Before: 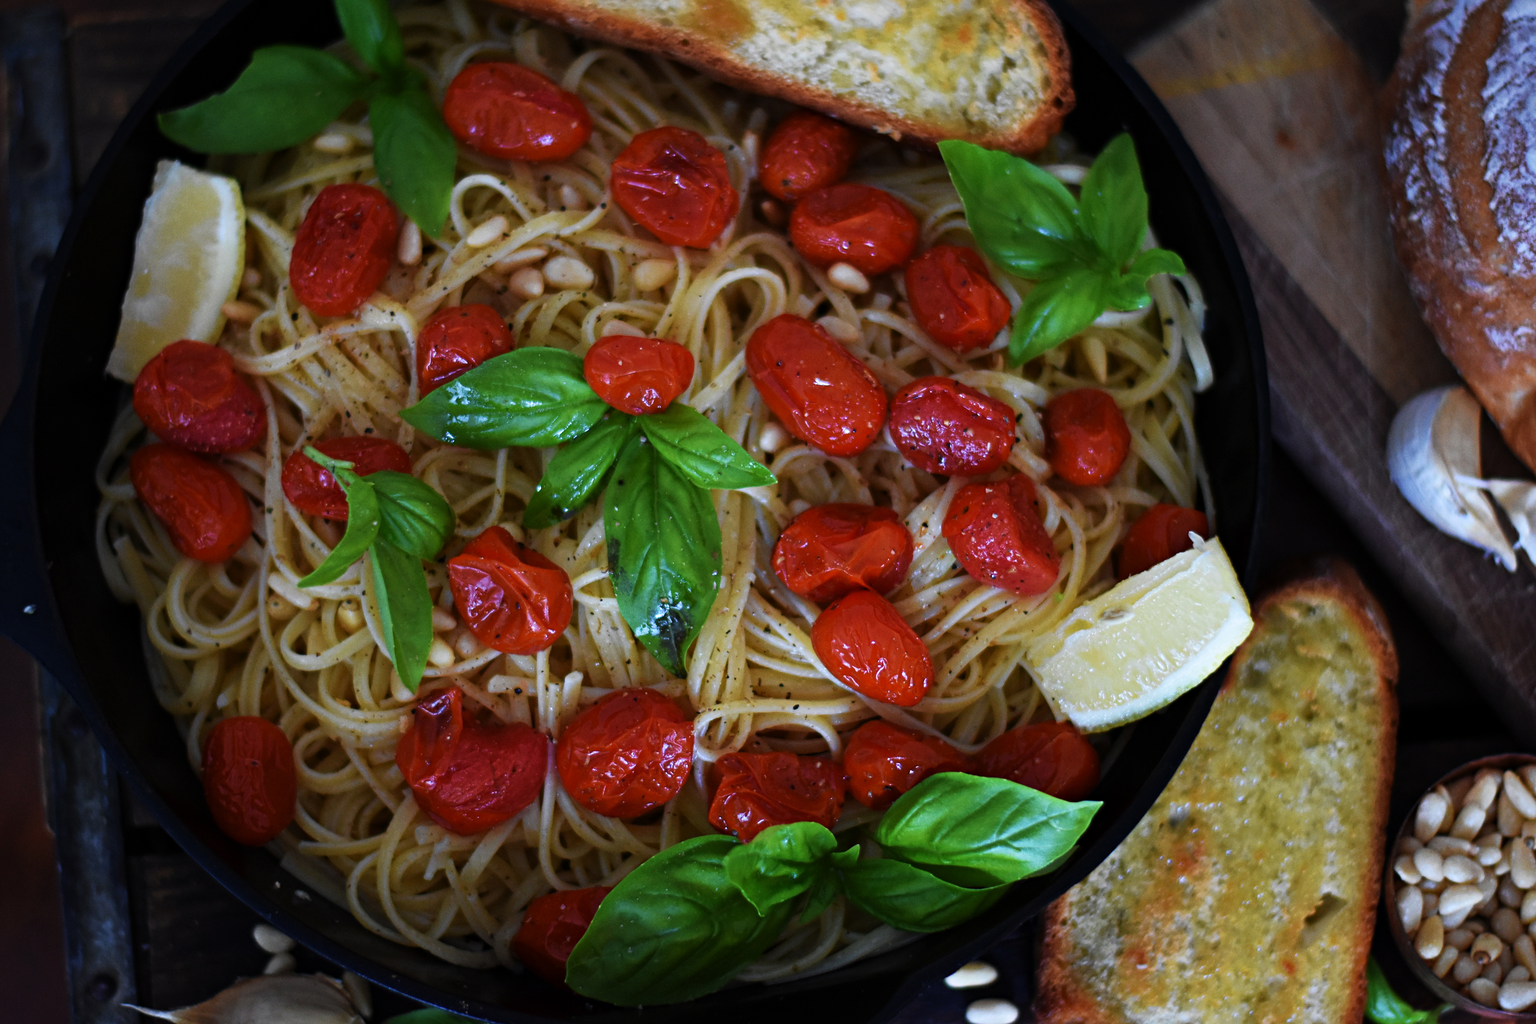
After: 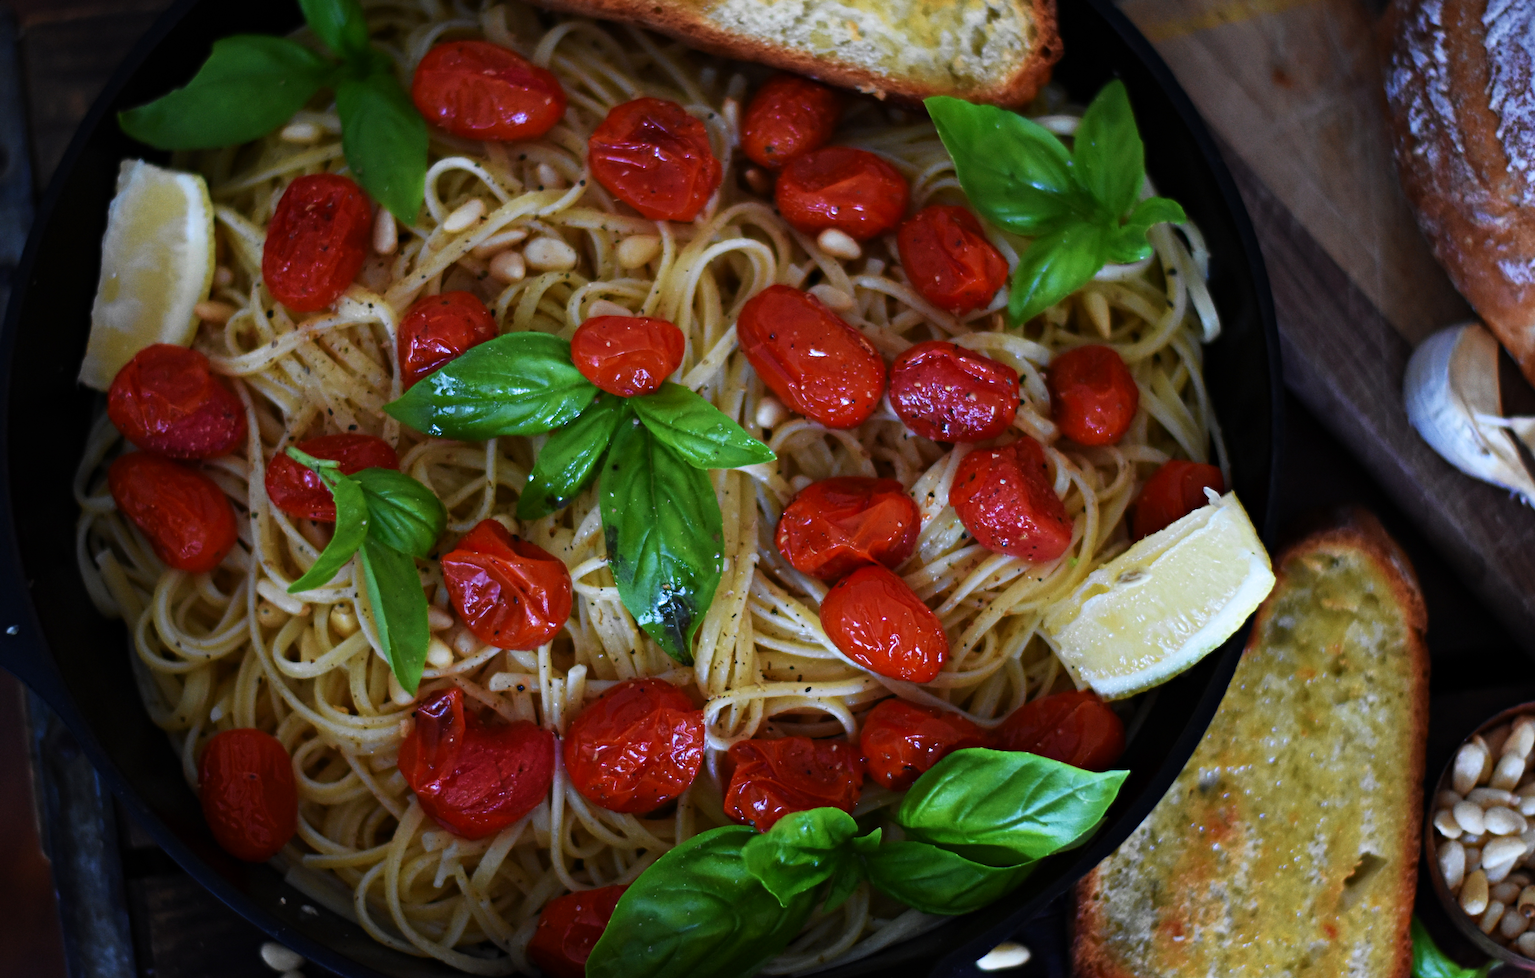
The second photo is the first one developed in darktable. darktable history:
contrast brightness saturation: contrast 0.08, saturation 0.02
rotate and perspective: rotation -3°, crop left 0.031, crop right 0.968, crop top 0.07, crop bottom 0.93
tone equalizer: on, module defaults
